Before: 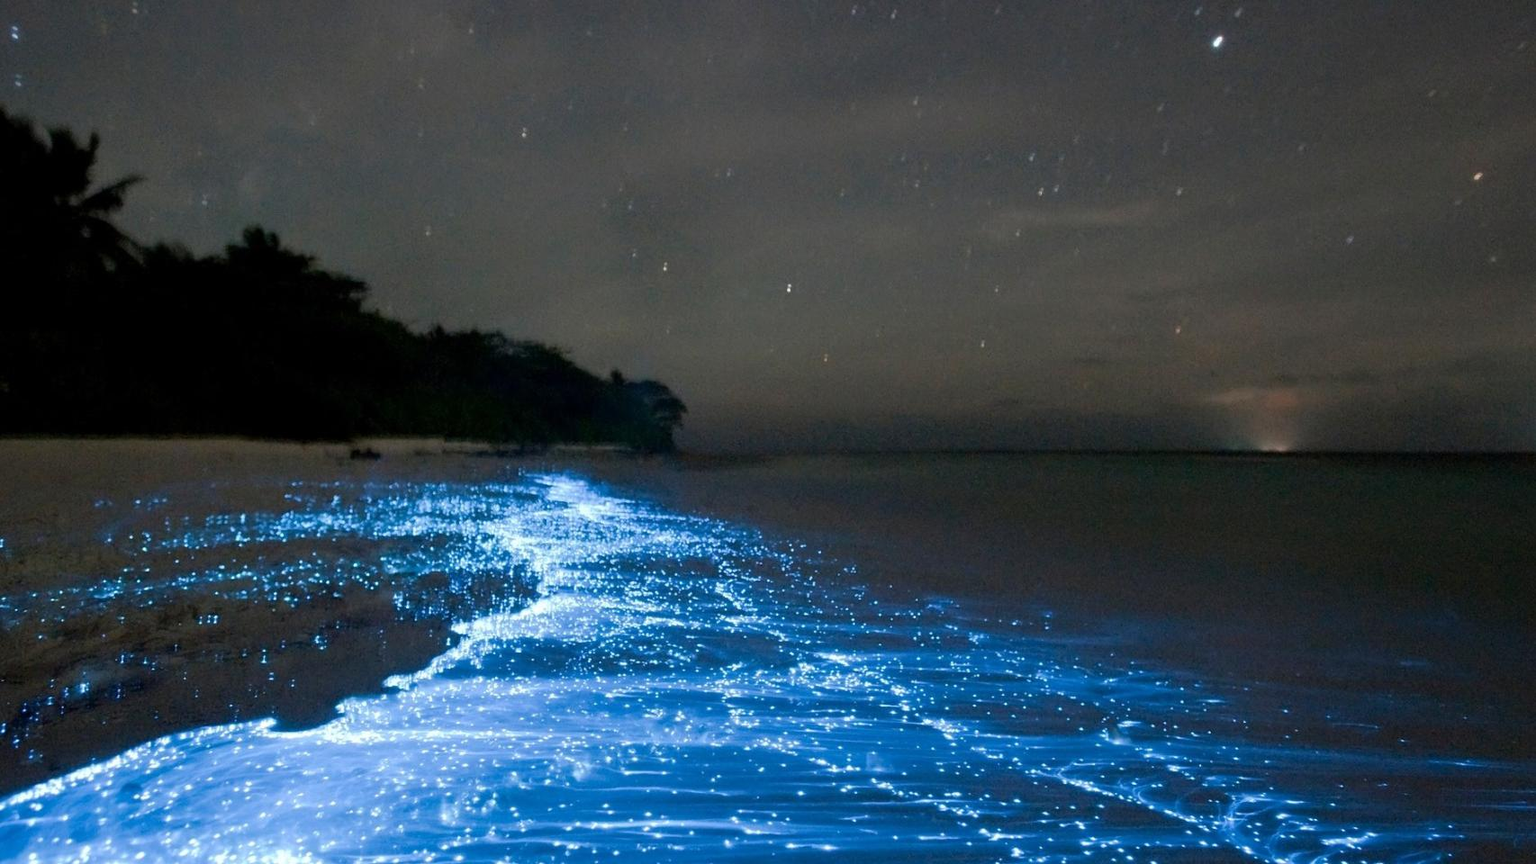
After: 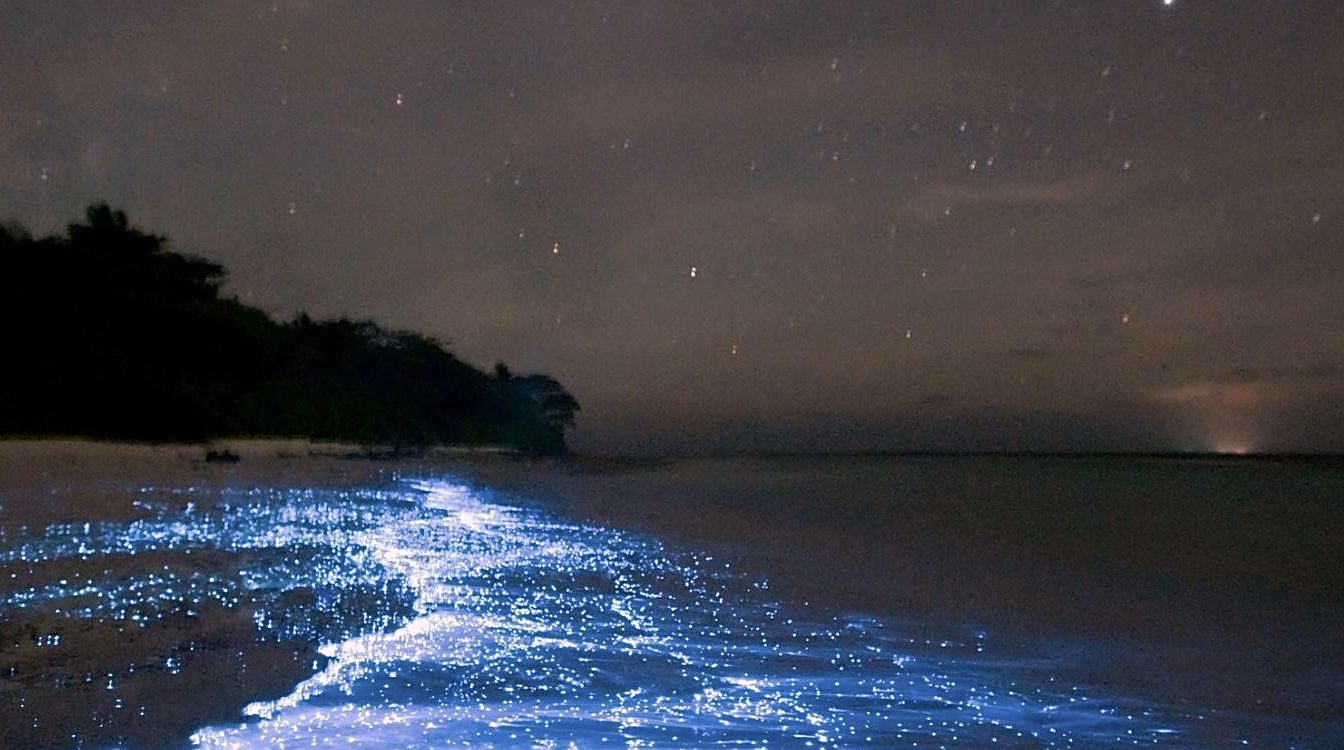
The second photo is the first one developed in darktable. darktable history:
crop and rotate: left 10.77%, top 5.1%, right 10.41%, bottom 16.76%
color correction: highlights a* 14.52, highlights b* 4.84
sharpen: on, module defaults
